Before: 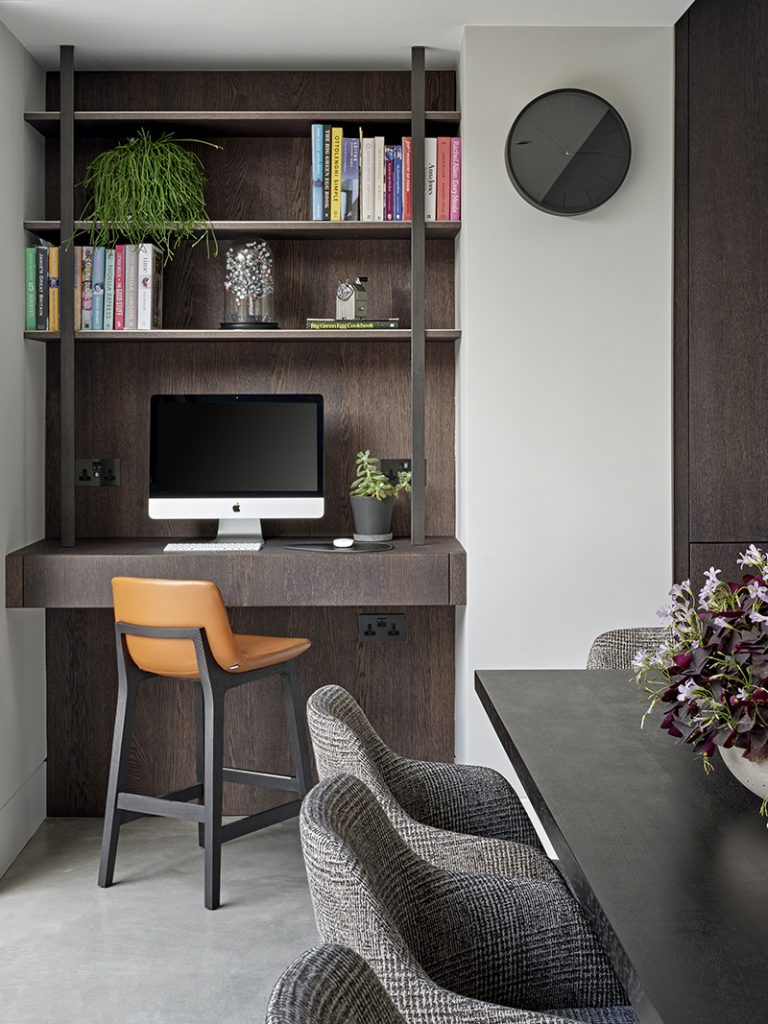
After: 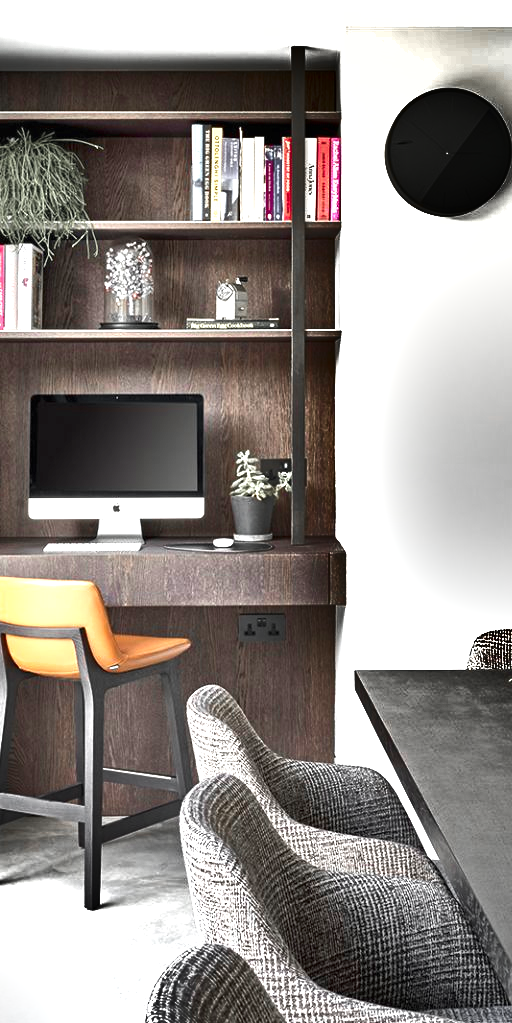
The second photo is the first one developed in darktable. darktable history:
exposure: black level correction 0, exposure 1.5 EV, compensate exposure bias true, compensate highlight preservation false
crop and rotate: left 15.754%, right 17.579%
color zones: curves: ch1 [(0, 0.638) (0.193, 0.442) (0.286, 0.15) (0.429, 0.14) (0.571, 0.142) (0.714, 0.154) (0.857, 0.175) (1, 0.638)]
shadows and highlights: shadows 19.13, highlights -83.41, soften with gaussian
